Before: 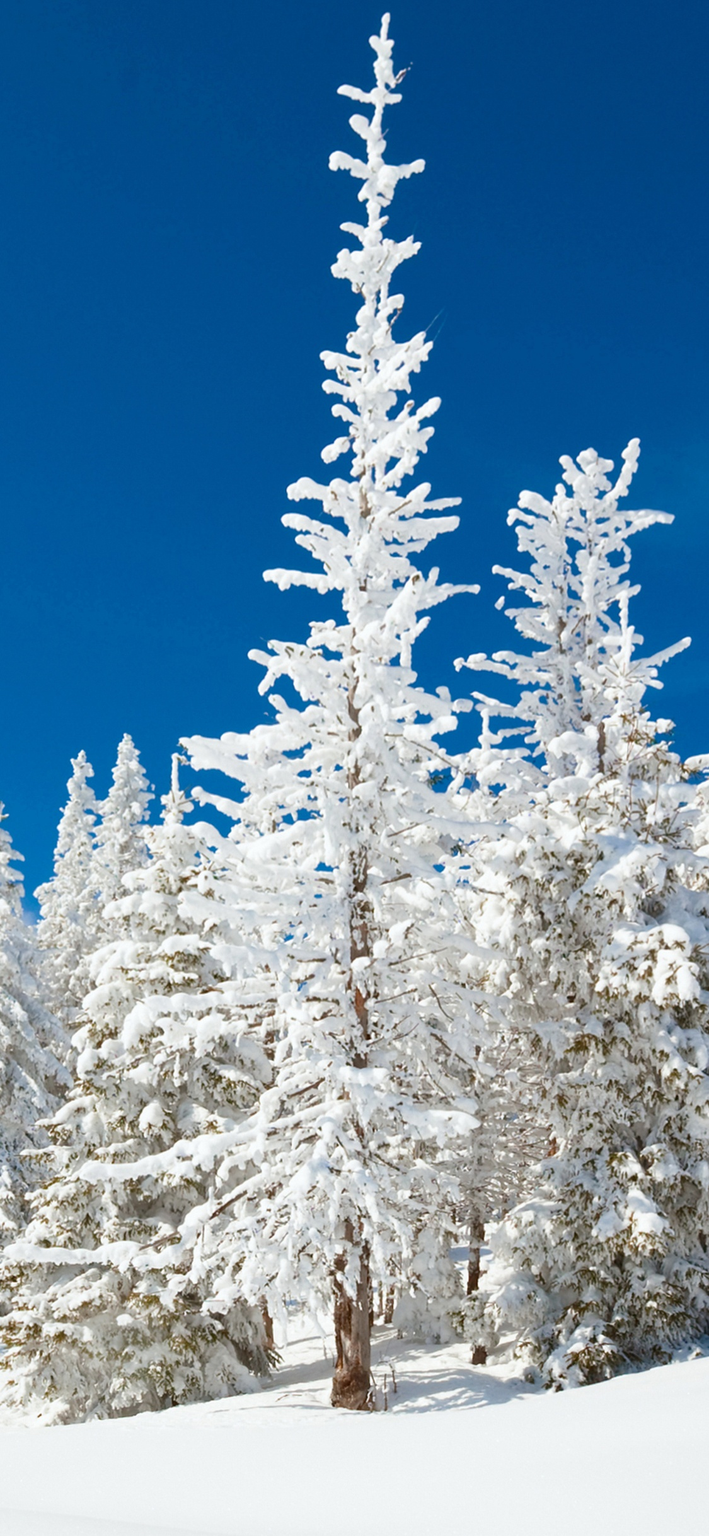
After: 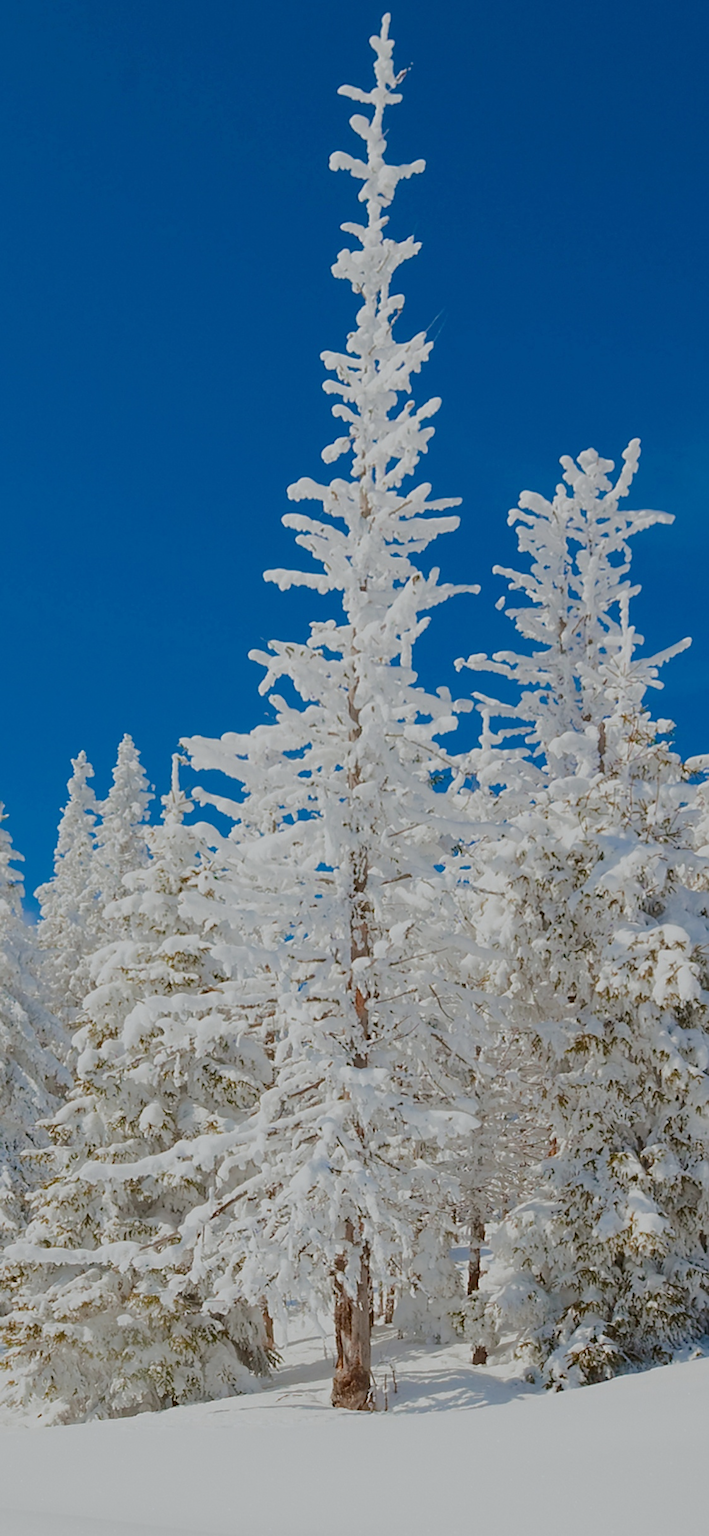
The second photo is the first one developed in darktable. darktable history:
sharpen: on, module defaults
tone equalizer: -8 EV -0.037 EV, -7 EV 0.02 EV, -6 EV -0.007 EV, -5 EV 0.006 EV, -4 EV -0.032 EV, -3 EV -0.238 EV, -2 EV -0.667 EV, -1 EV -0.961 EV, +0 EV -0.979 EV, edges refinement/feathering 500, mask exposure compensation -1.57 EV, preserve details no
